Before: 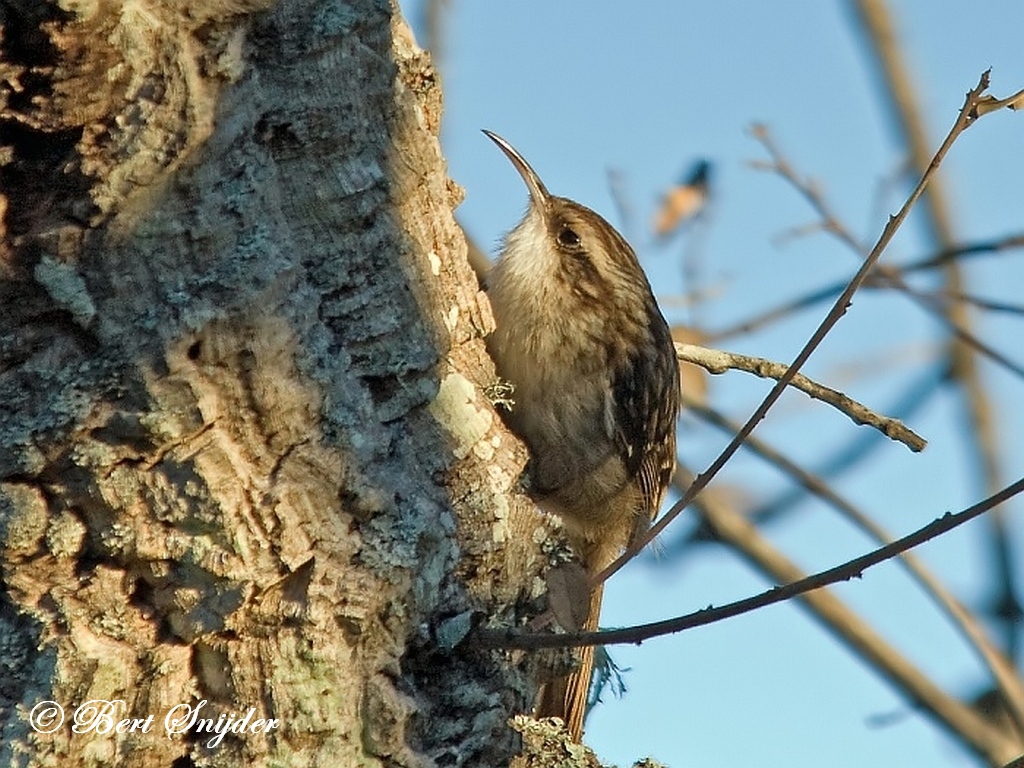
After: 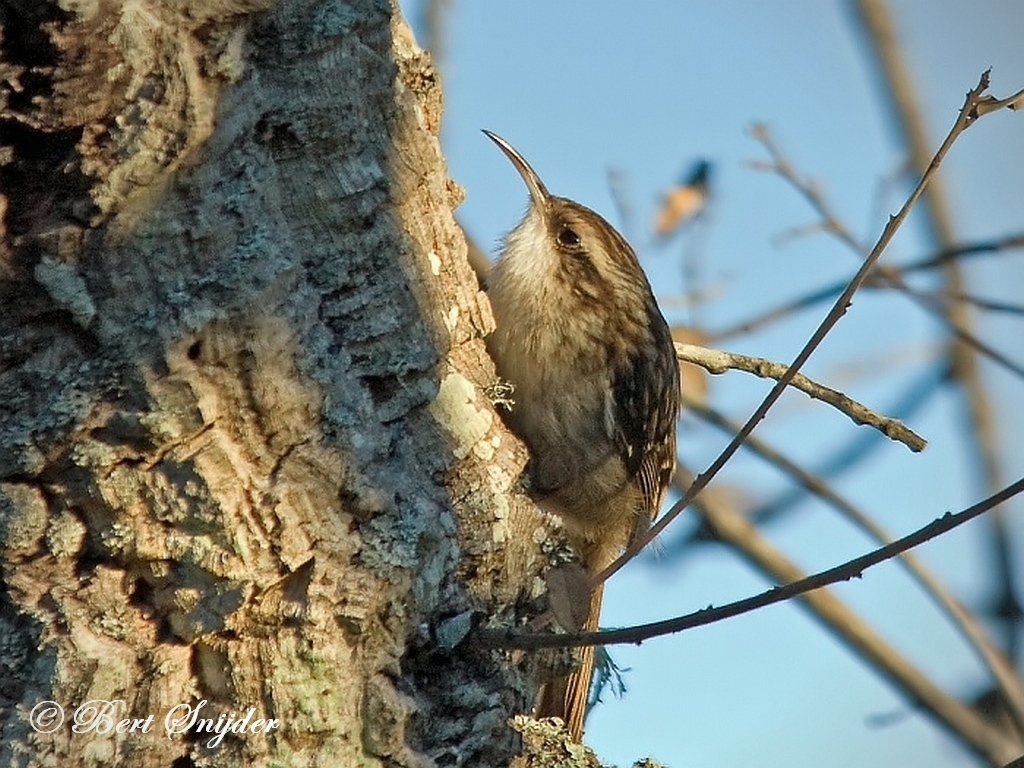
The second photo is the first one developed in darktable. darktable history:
vignetting: fall-off radius 61.21%
